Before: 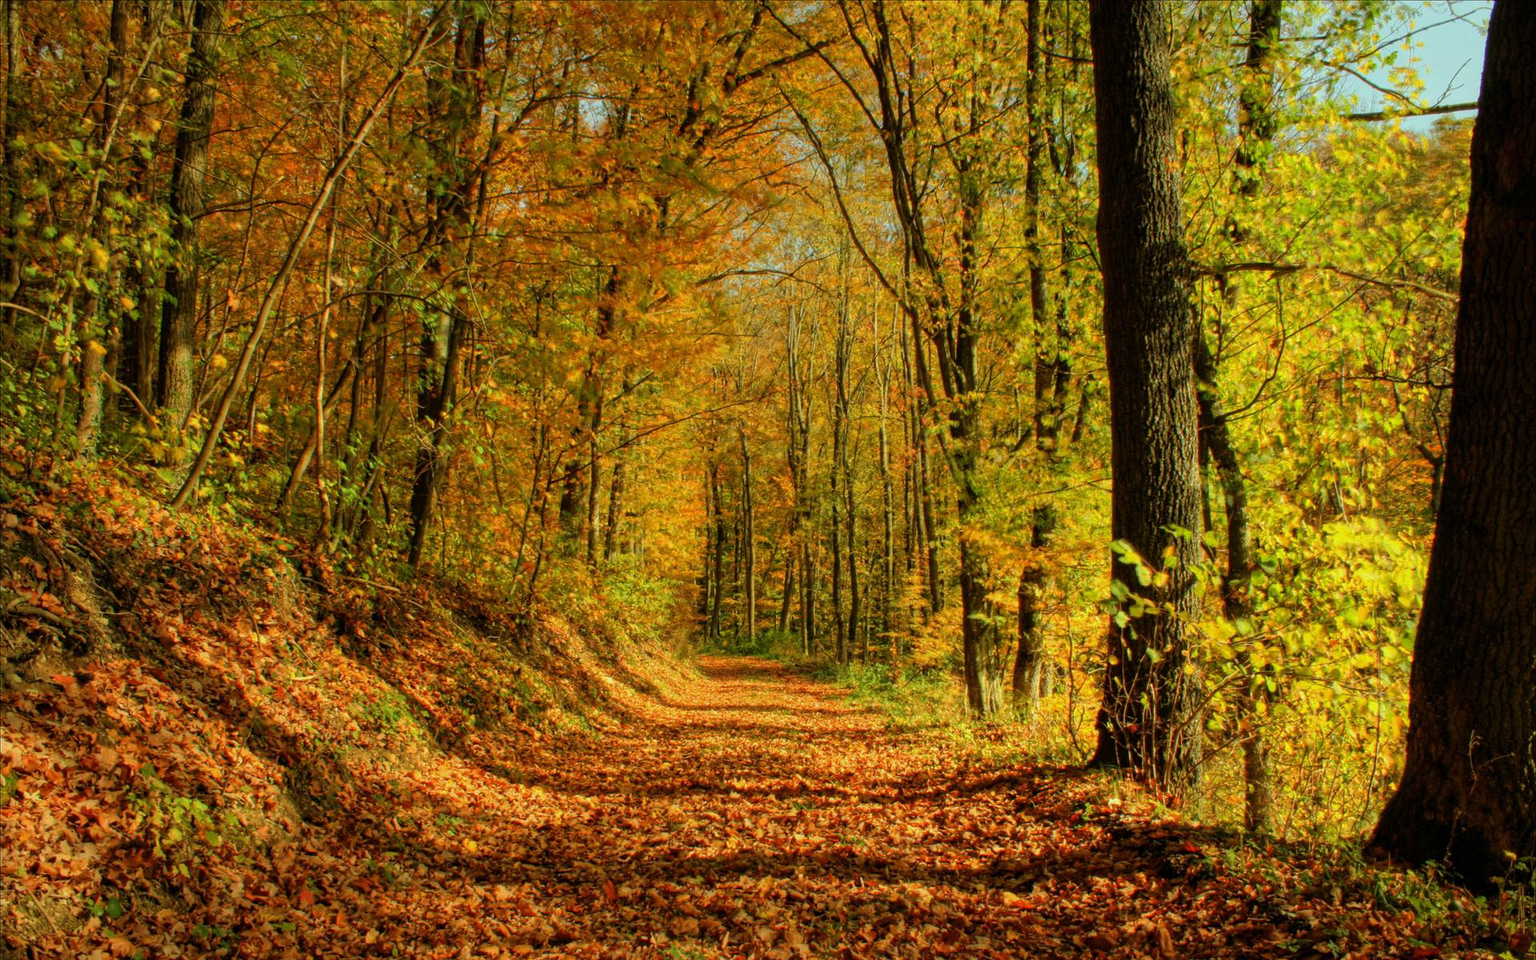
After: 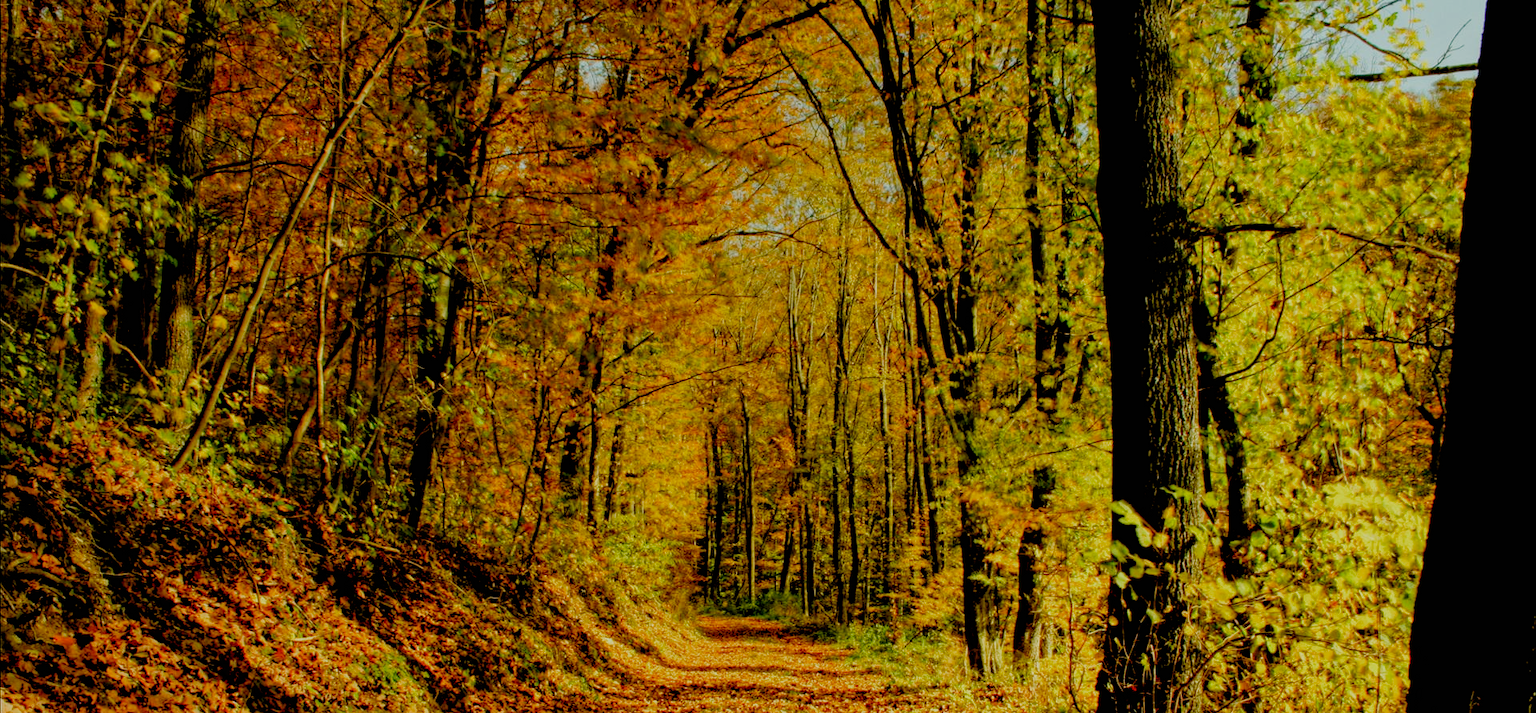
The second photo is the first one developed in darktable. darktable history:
crop: top 4.096%, bottom 21.539%
filmic rgb: black relative exposure -8.02 EV, white relative exposure 3.8 EV, hardness 4.38, add noise in highlights 0.001, preserve chrominance no, color science v3 (2019), use custom middle-gray values true, contrast in highlights soft
exposure: black level correction 0.028, exposure -0.075 EV, compensate exposure bias true, compensate highlight preservation false
